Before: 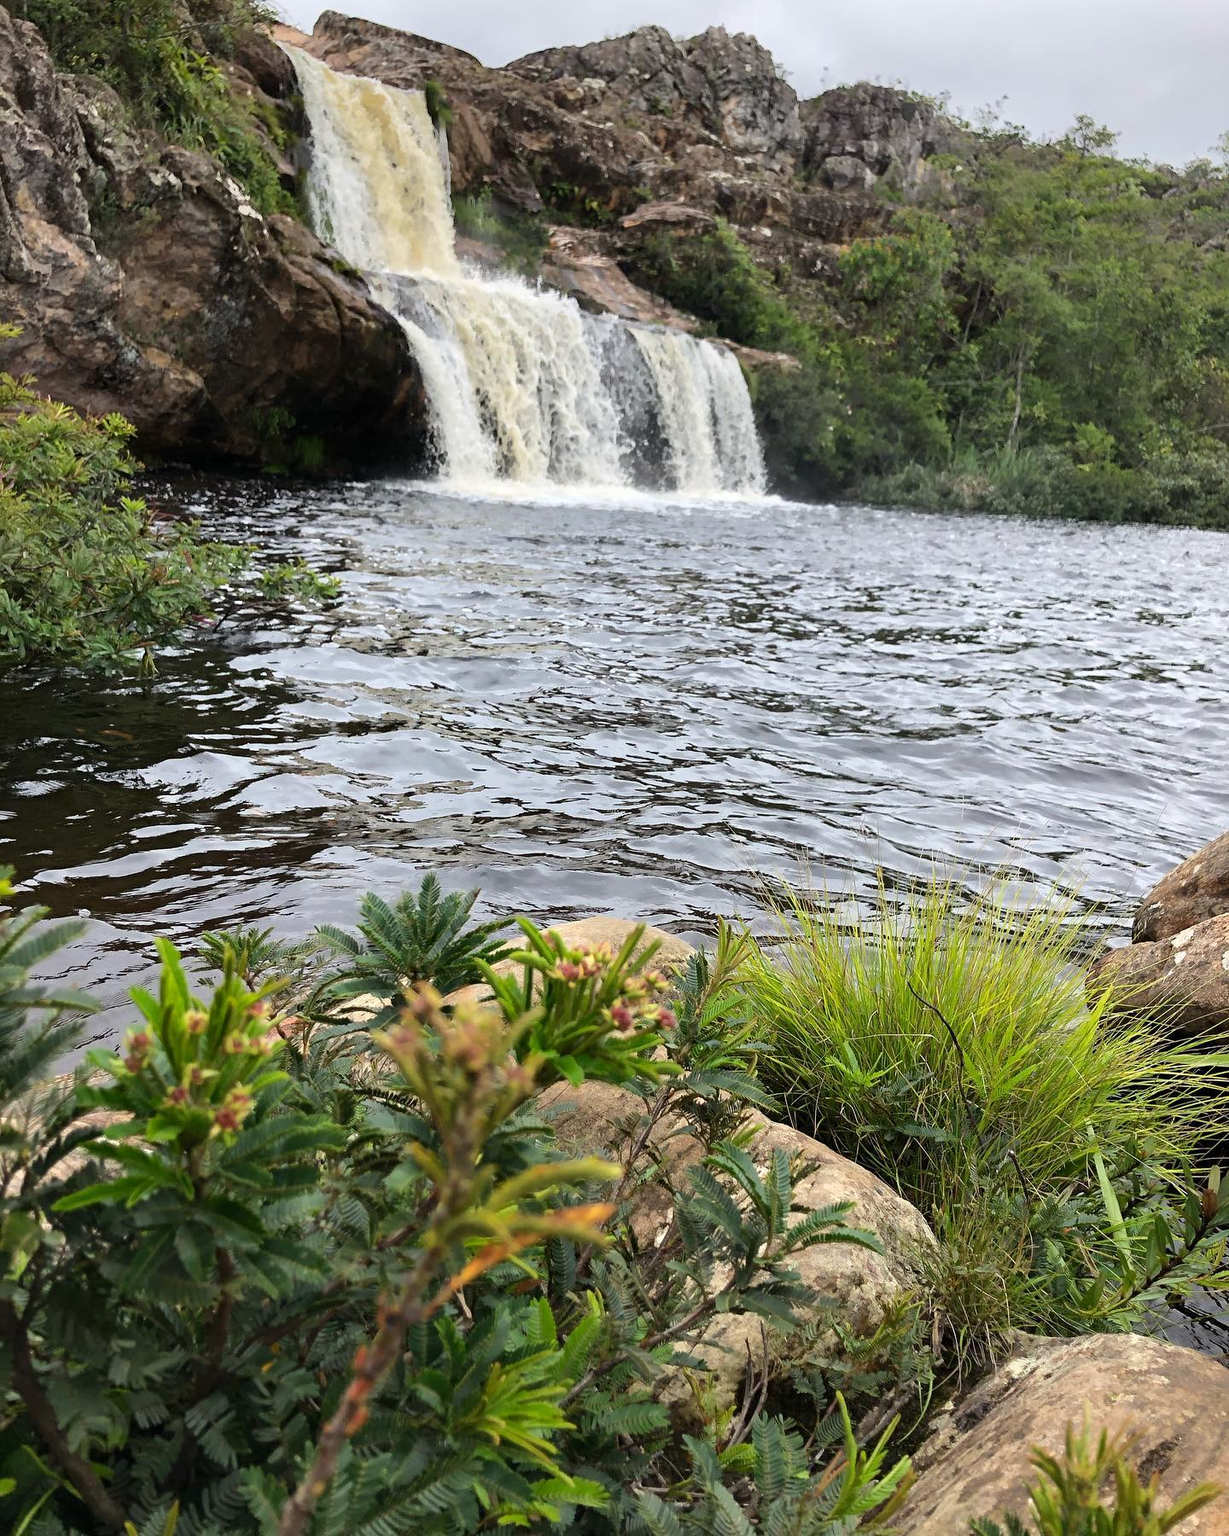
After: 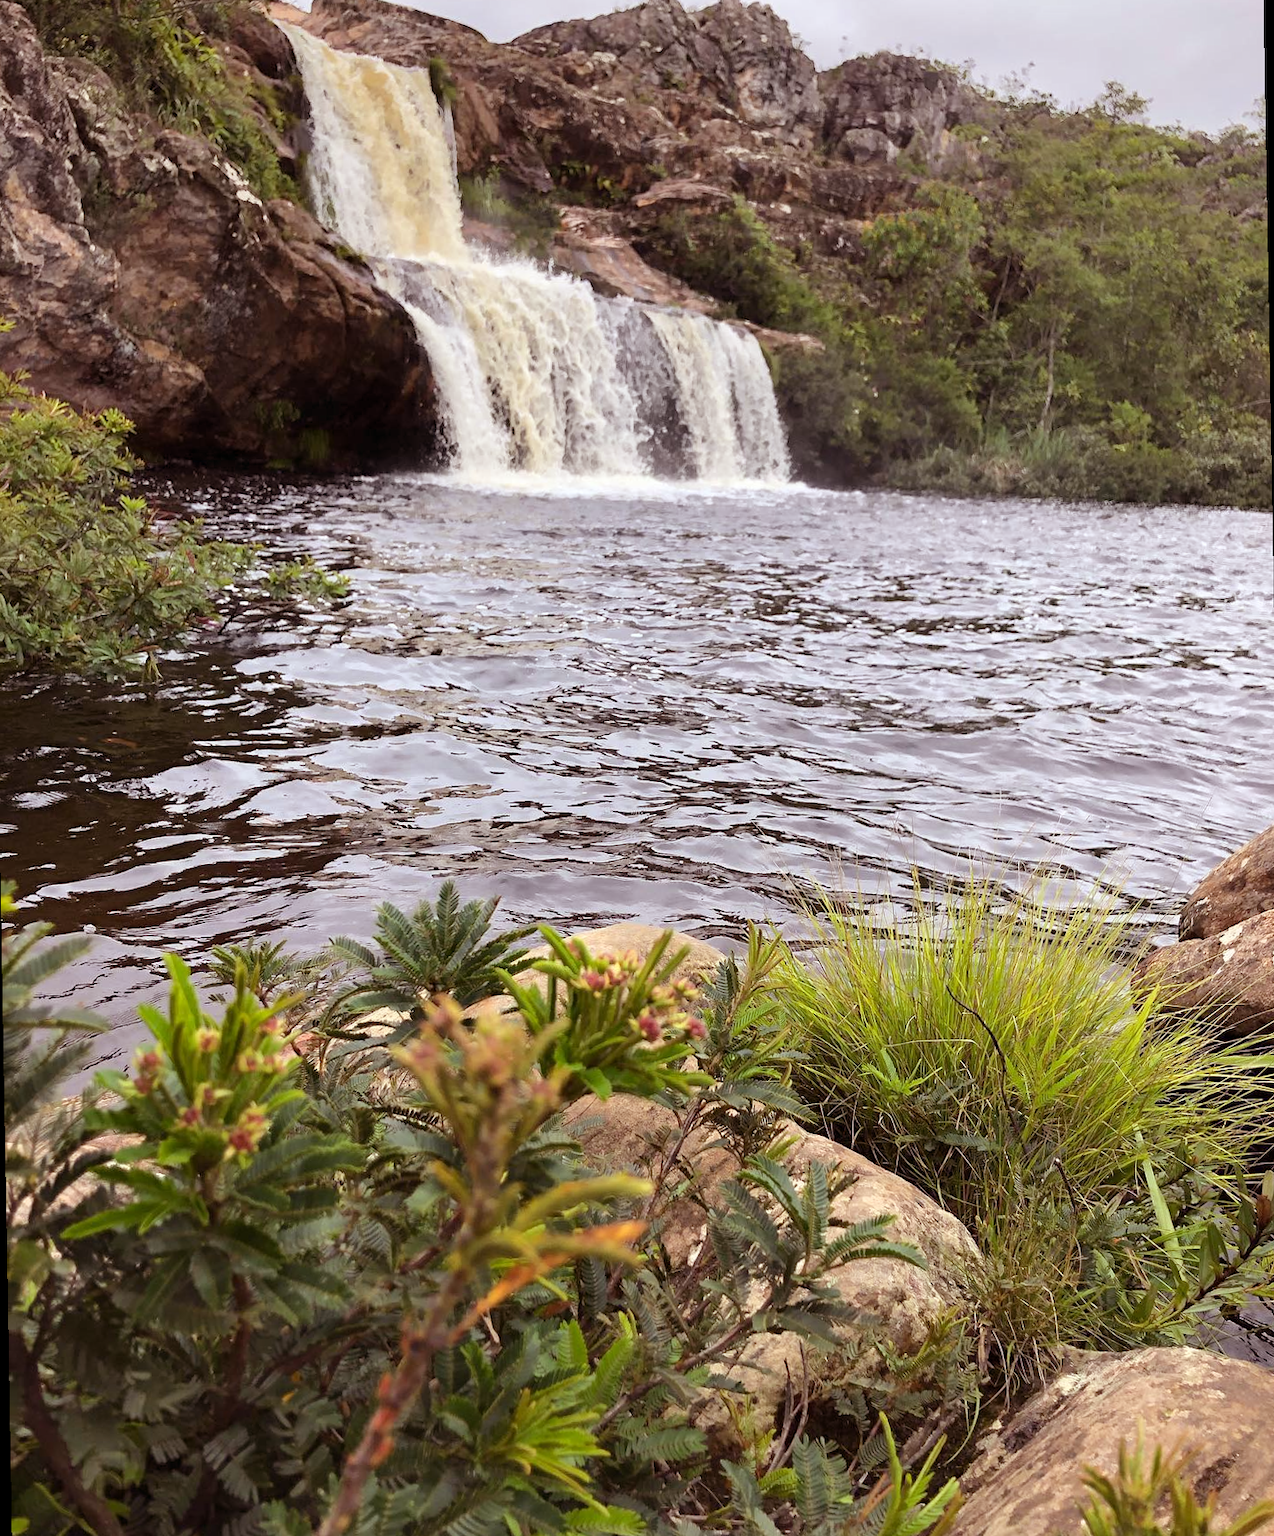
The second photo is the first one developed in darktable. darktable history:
rotate and perspective: rotation -1°, crop left 0.011, crop right 0.989, crop top 0.025, crop bottom 0.975
rgb levels: mode RGB, independent channels, levels [[0, 0.474, 1], [0, 0.5, 1], [0, 0.5, 1]]
